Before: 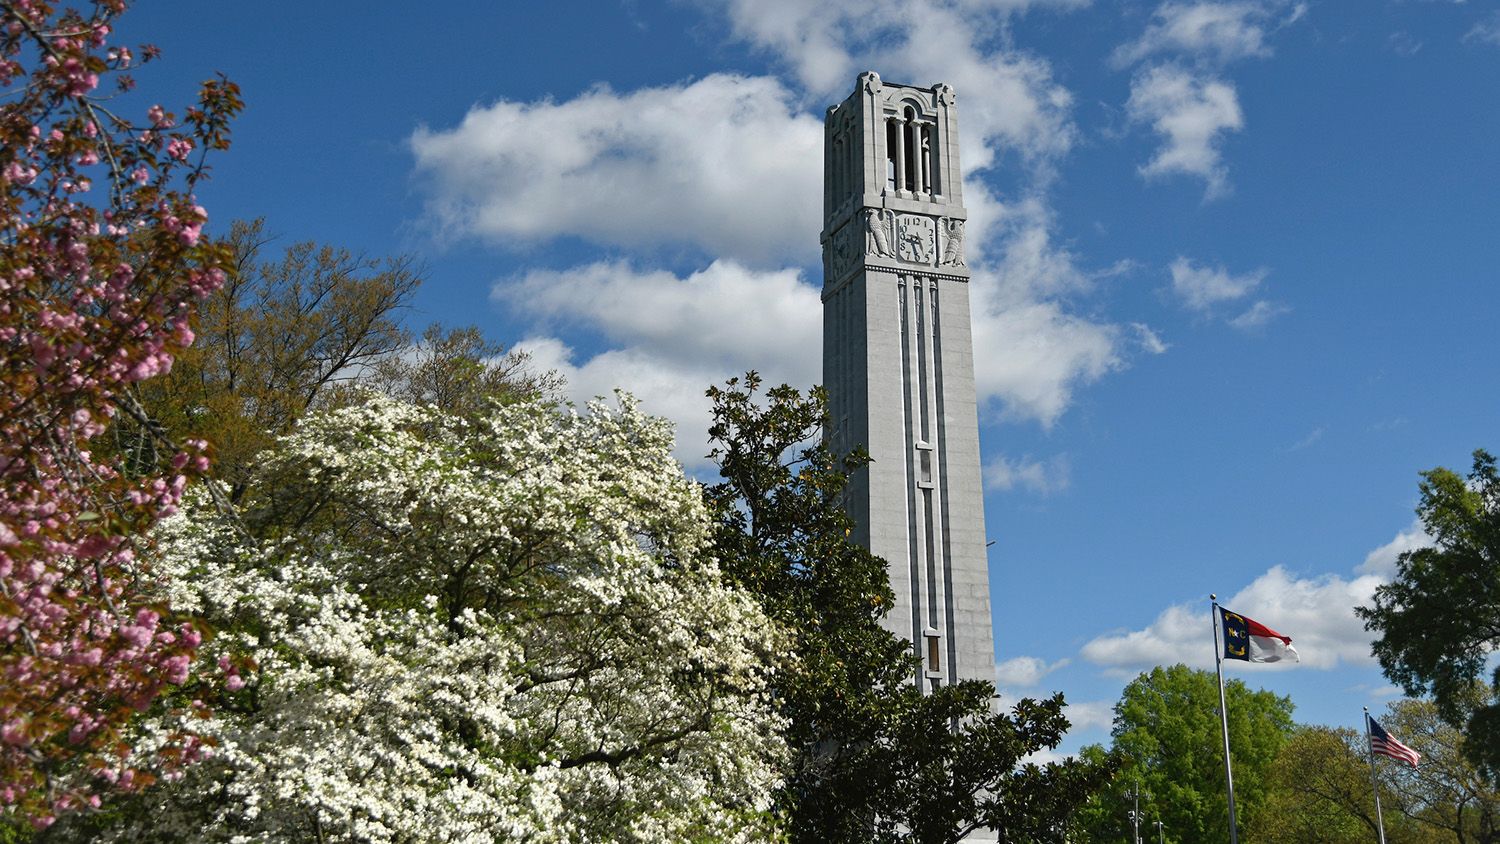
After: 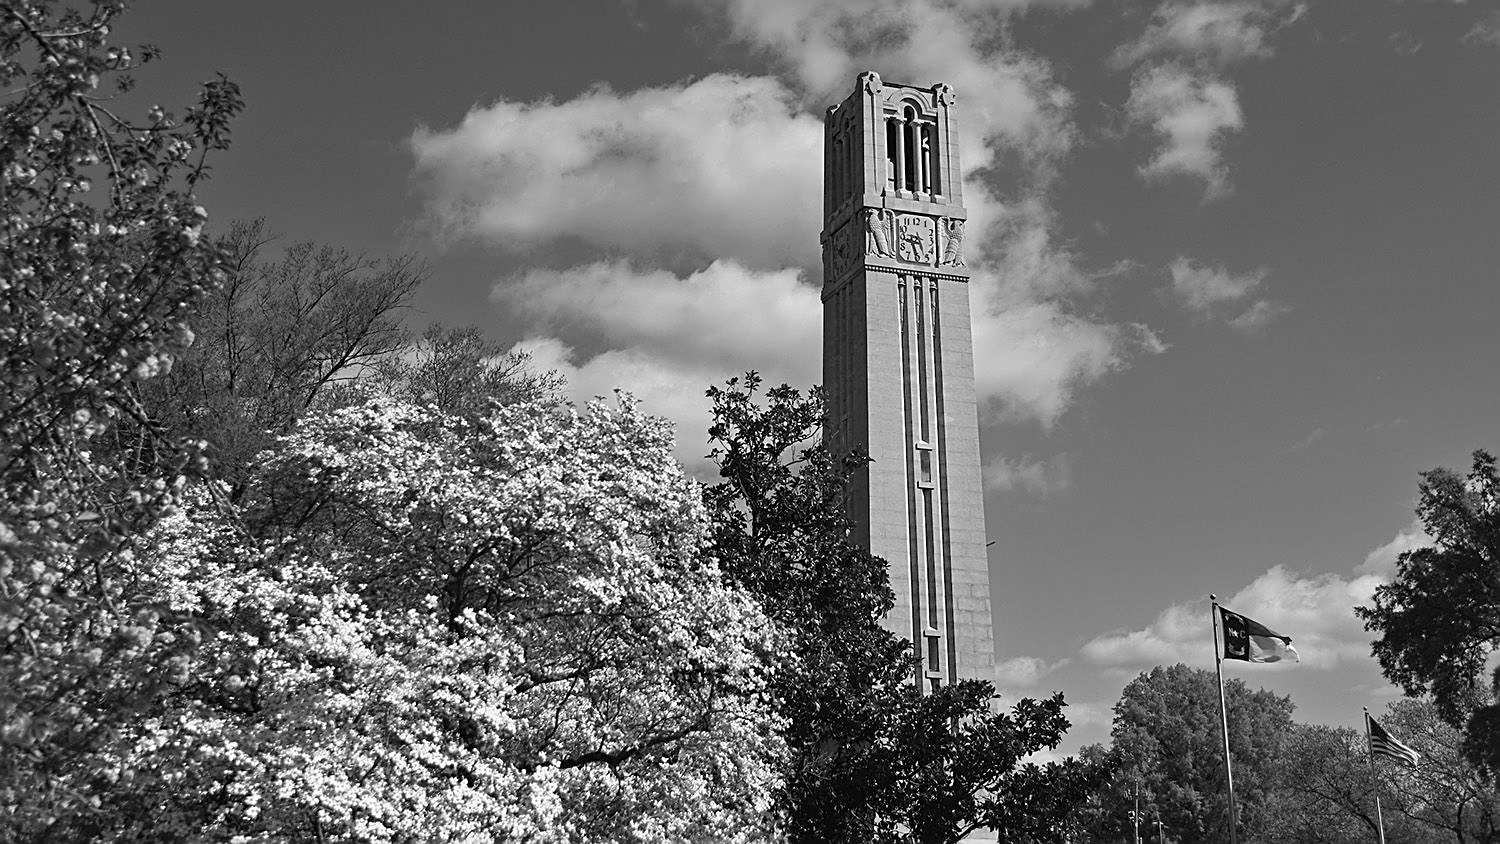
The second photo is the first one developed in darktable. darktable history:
color correction: highlights a* 1.12, highlights b* 24.26, shadows a* 15.58, shadows b* 24.26
sharpen: on, module defaults
monochrome: a 26.22, b 42.67, size 0.8
